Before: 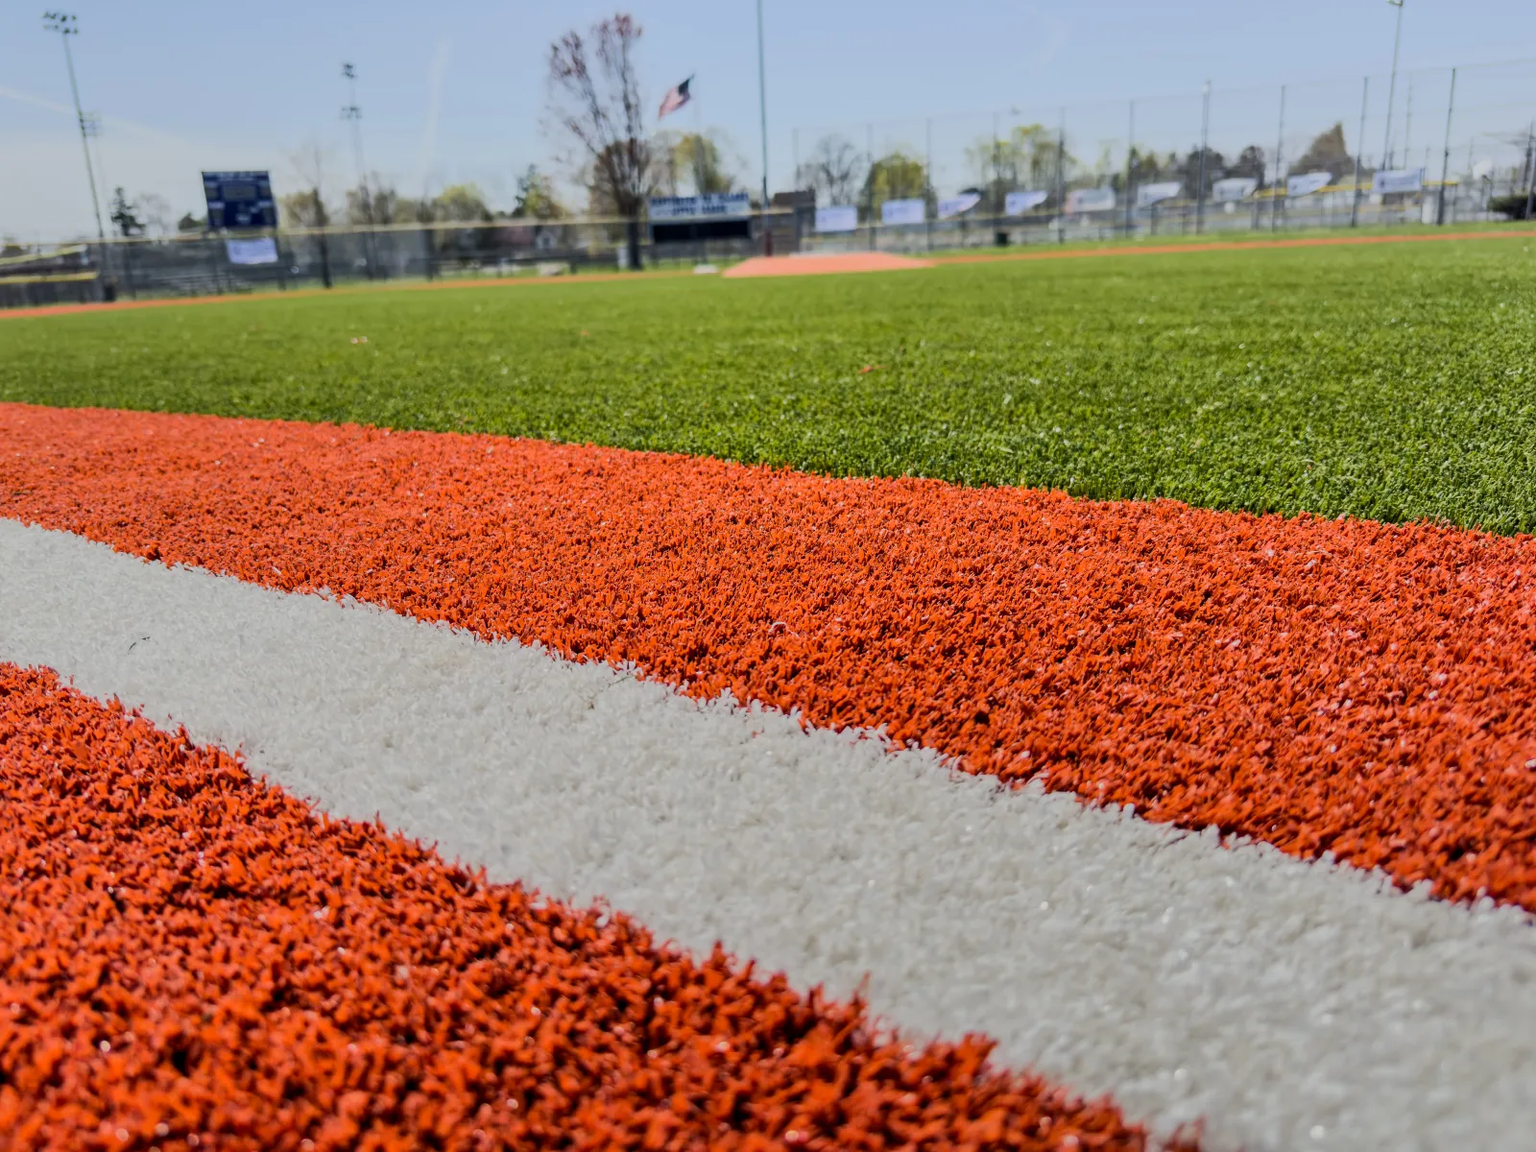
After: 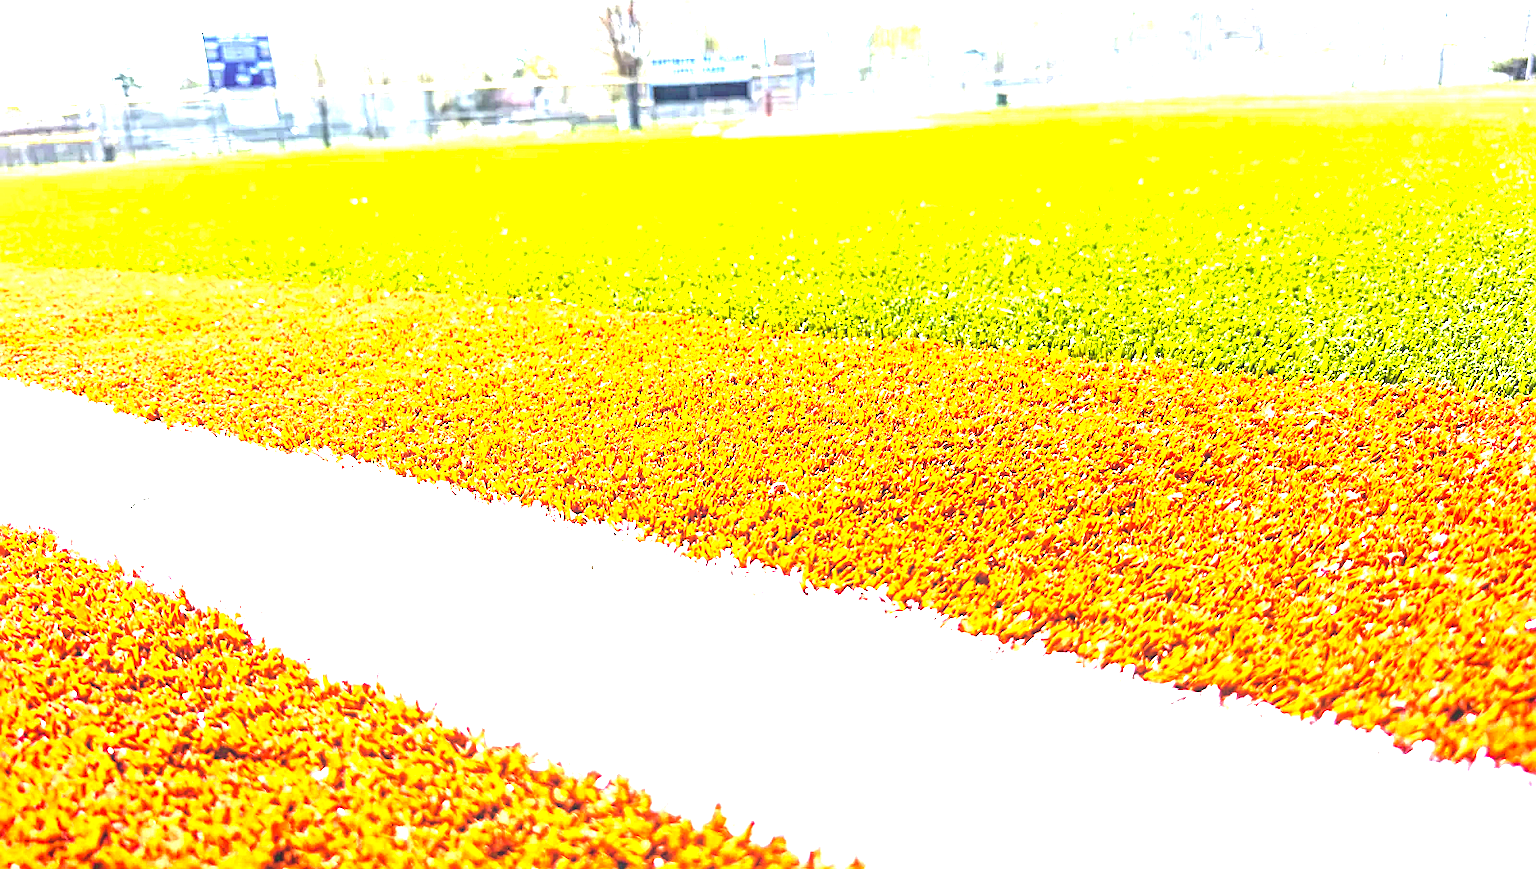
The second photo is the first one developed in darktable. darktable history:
exposure: black level correction 0, exposure 2.369 EV, compensate highlight preservation false
crop and rotate: top 12.158%, bottom 12.303%
local contrast: on, module defaults
sharpen: amount 0.496
color balance rgb: perceptual saturation grading › global saturation 19.292%, perceptual brilliance grading › global brilliance 24.19%, global vibrance 20%
